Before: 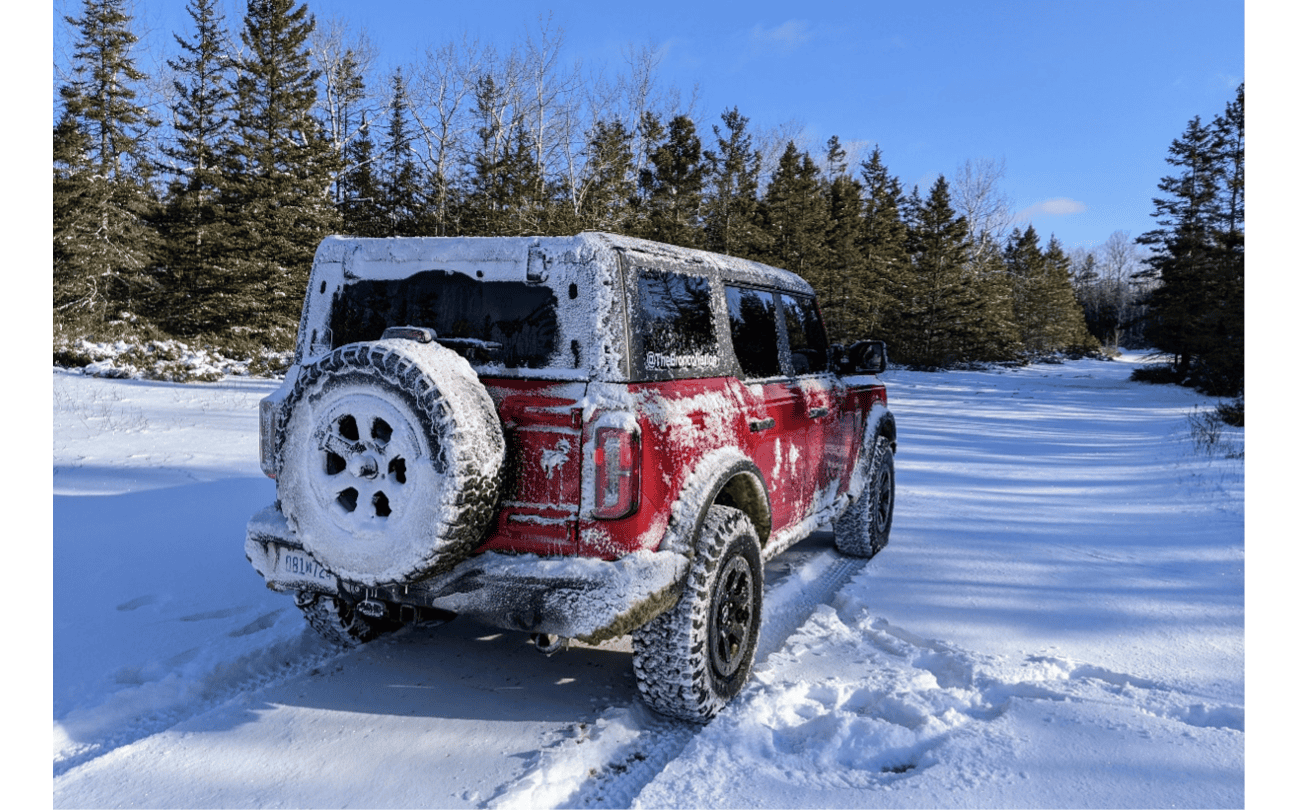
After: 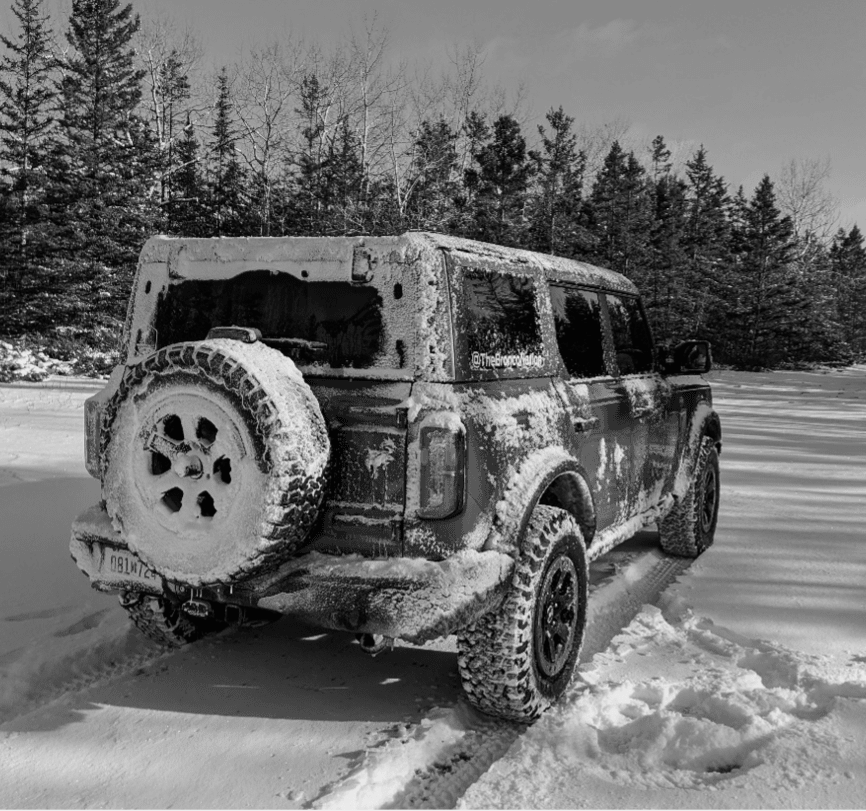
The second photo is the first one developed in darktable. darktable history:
crop and rotate: left 13.537%, right 19.796%
monochrome: a -71.75, b 75.82
contrast brightness saturation: contrast 0.11, saturation -0.17
